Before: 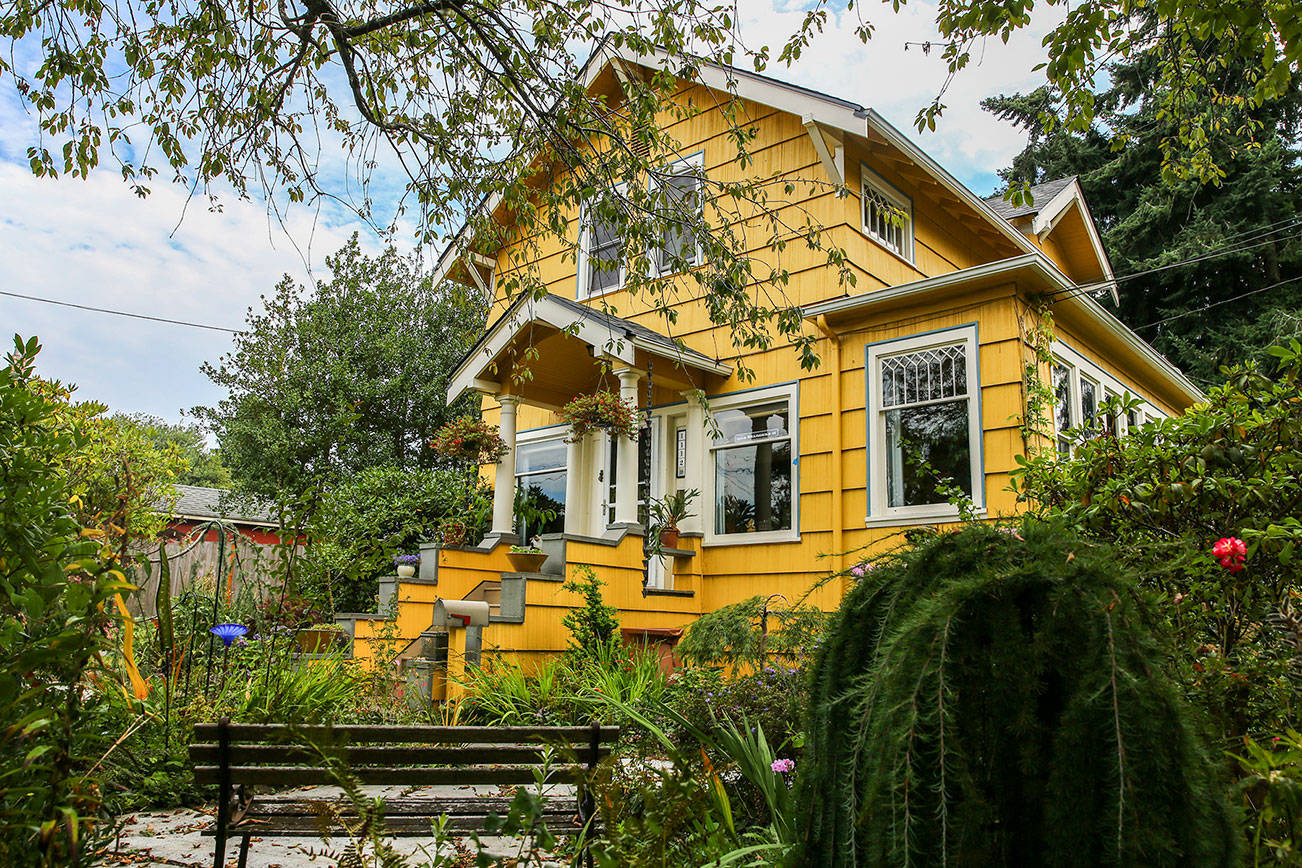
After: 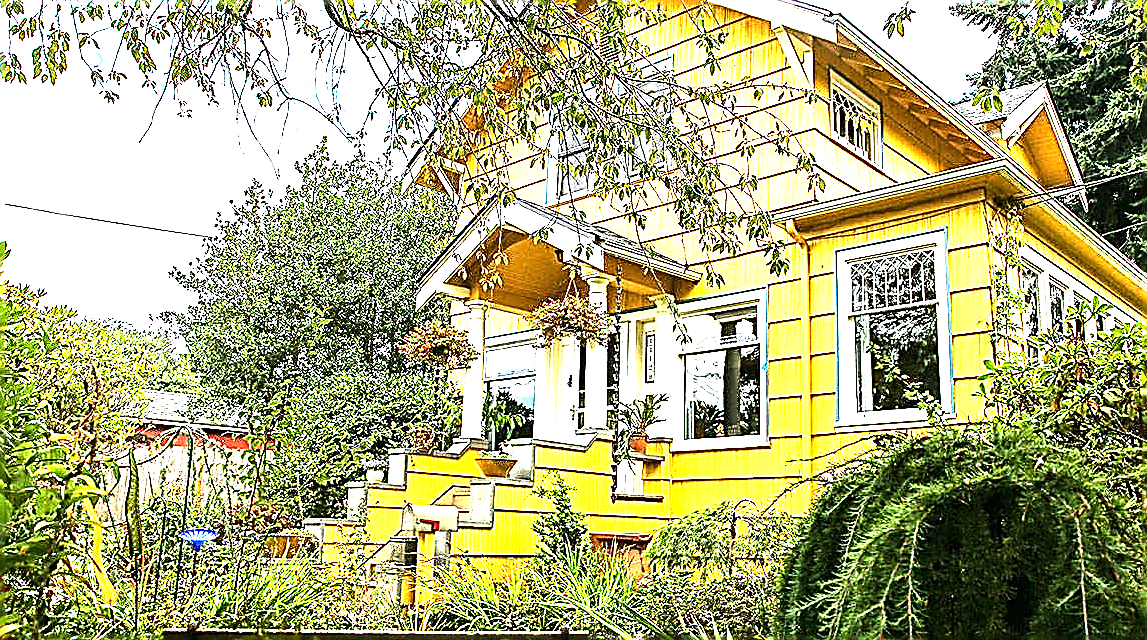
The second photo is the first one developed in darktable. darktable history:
contrast brightness saturation: contrast 0.084, saturation 0.023
exposure: black level correction 0, exposure 1.999 EV, compensate exposure bias true, compensate highlight preservation false
sharpen: amount 1.847
crop and rotate: left 2.393%, top 11.029%, right 9.466%, bottom 15.187%
tone equalizer: -8 EV -0.76 EV, -7 EV -0.71 EV, -6 EV -0.619 EV, -5 EV -0.419 EV, -3 EV 0.369 EV, -2 EV 0.6 EV, -1 EV 0.68 EV, +0 EV 0.771 EV, edges refinement/feathering 500, mask exposure compensation -1.57 EV, preserve details no
